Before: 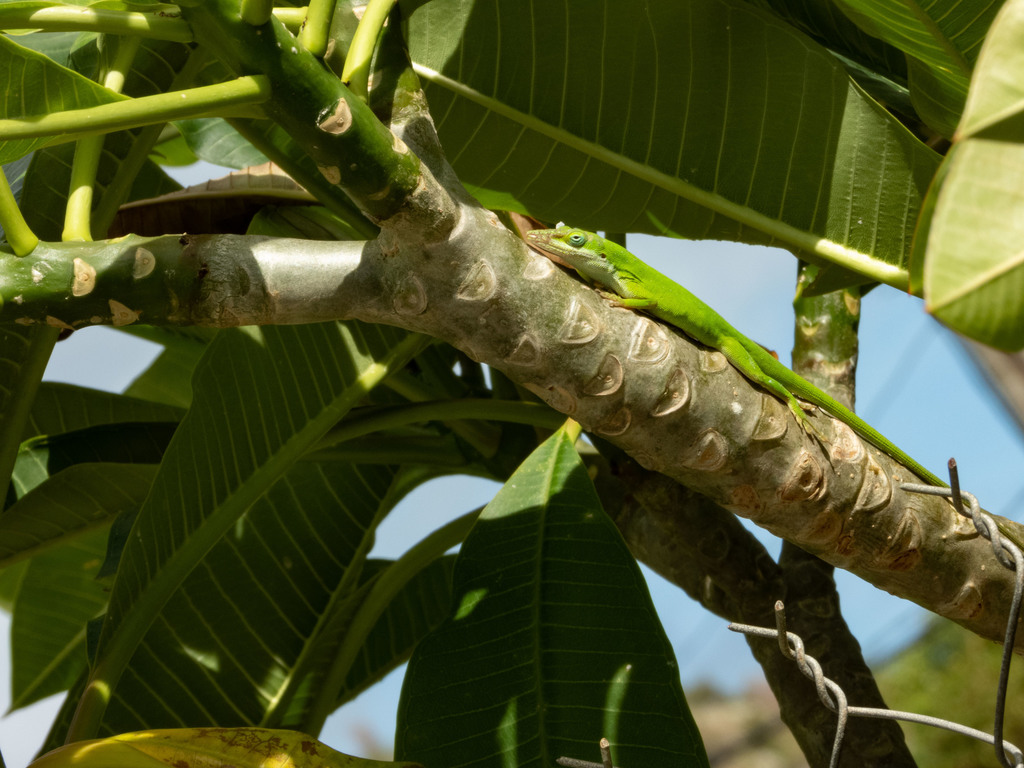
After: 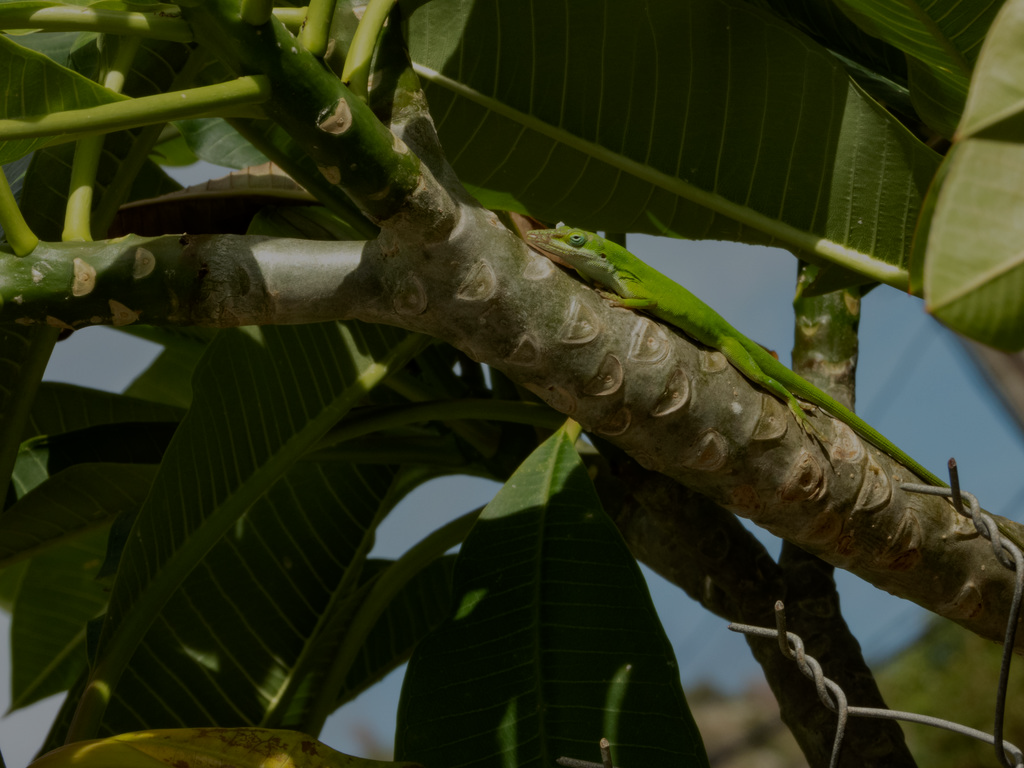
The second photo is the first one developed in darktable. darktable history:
tone equalizer: on, module defaults
exposure: exposure -1.449 EV, compensate highlight preservation false
